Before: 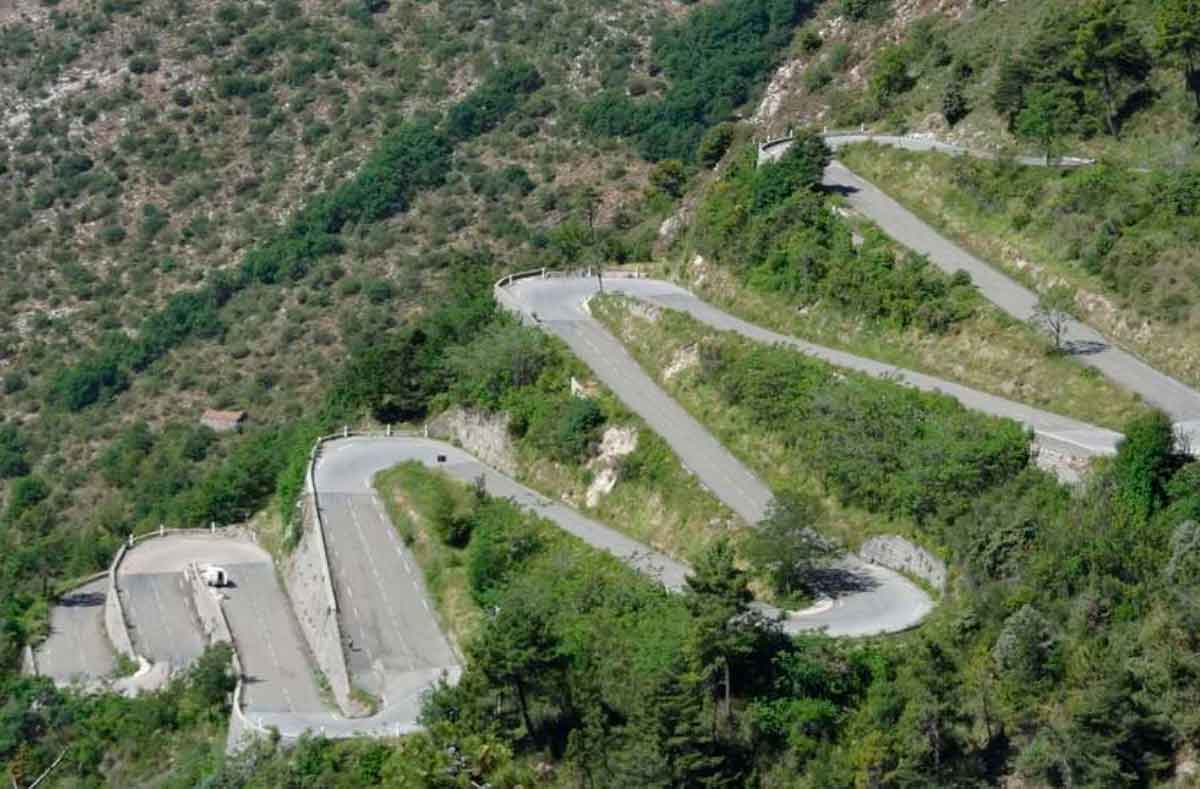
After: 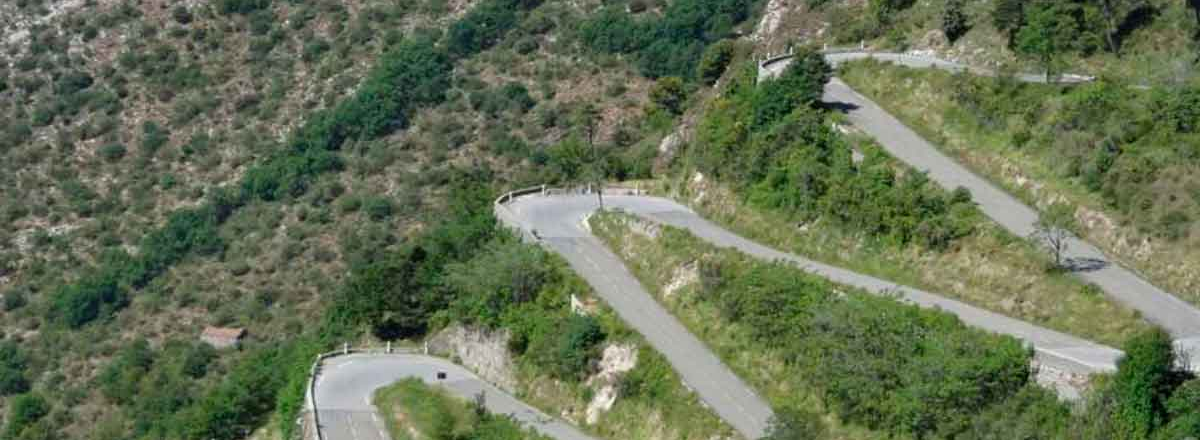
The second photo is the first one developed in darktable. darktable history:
crop and rotate: top 10.614%, bottom 33.59%
color correction: highlights b* 0.063
